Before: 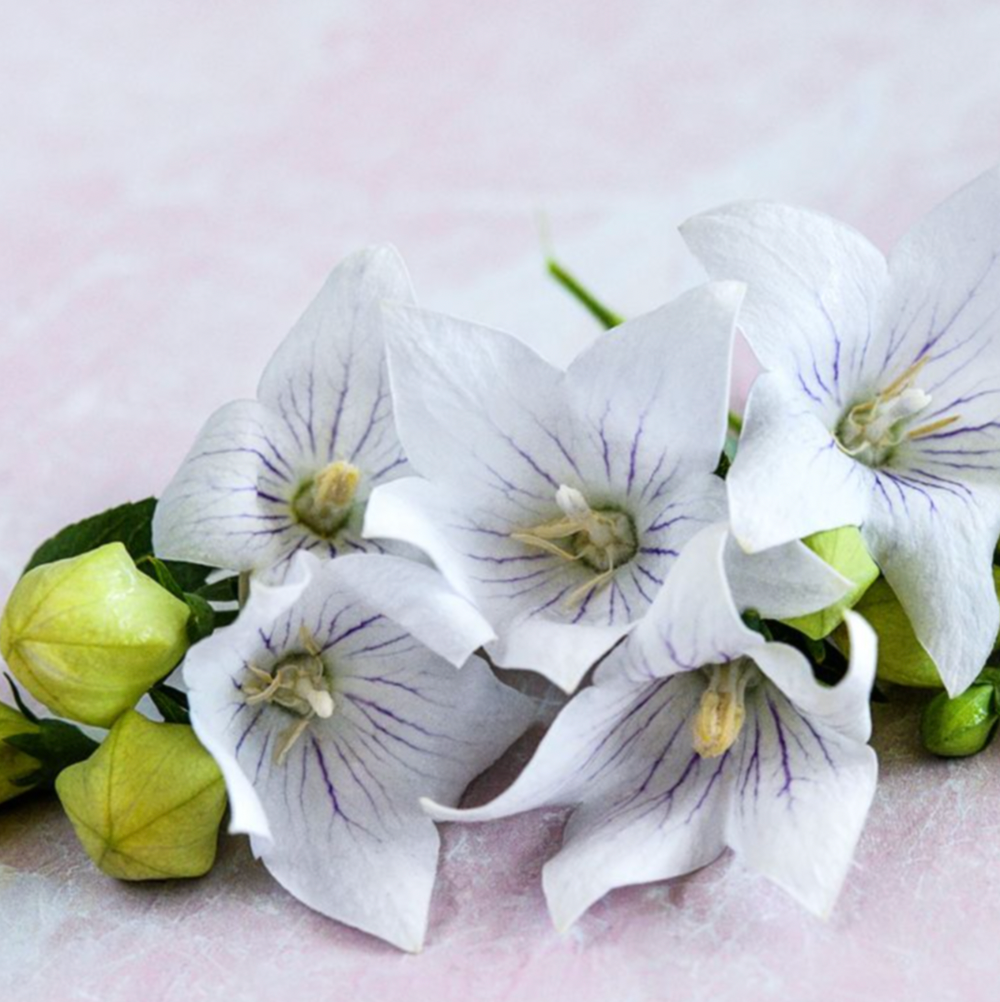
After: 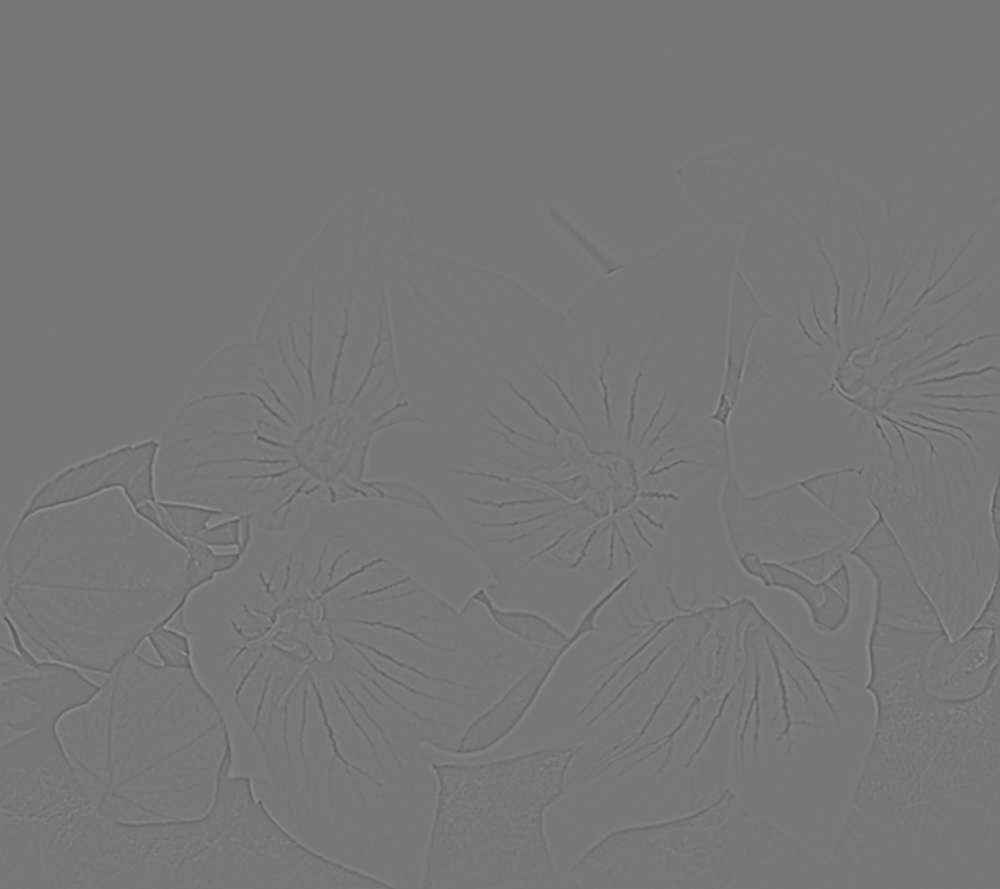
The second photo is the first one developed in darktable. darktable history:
highpass: sharpness 9.84%, contrast boost 9.94%
sharpen: on, module defaults
crop and rotate: top 5.609%, bottom 5.609%
